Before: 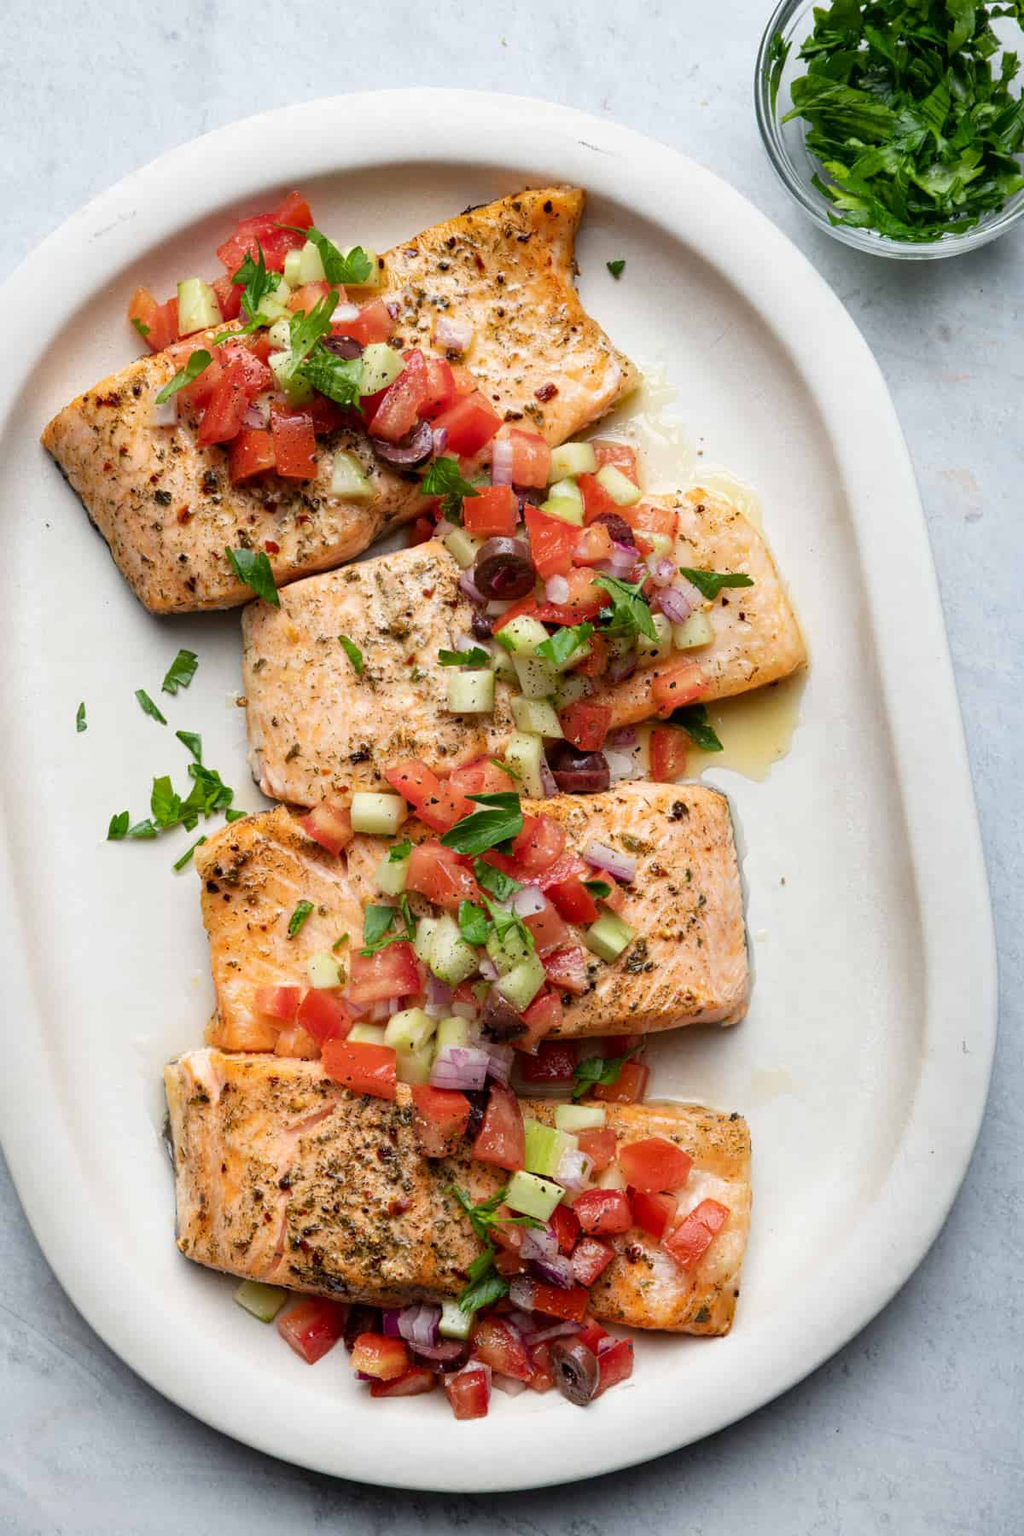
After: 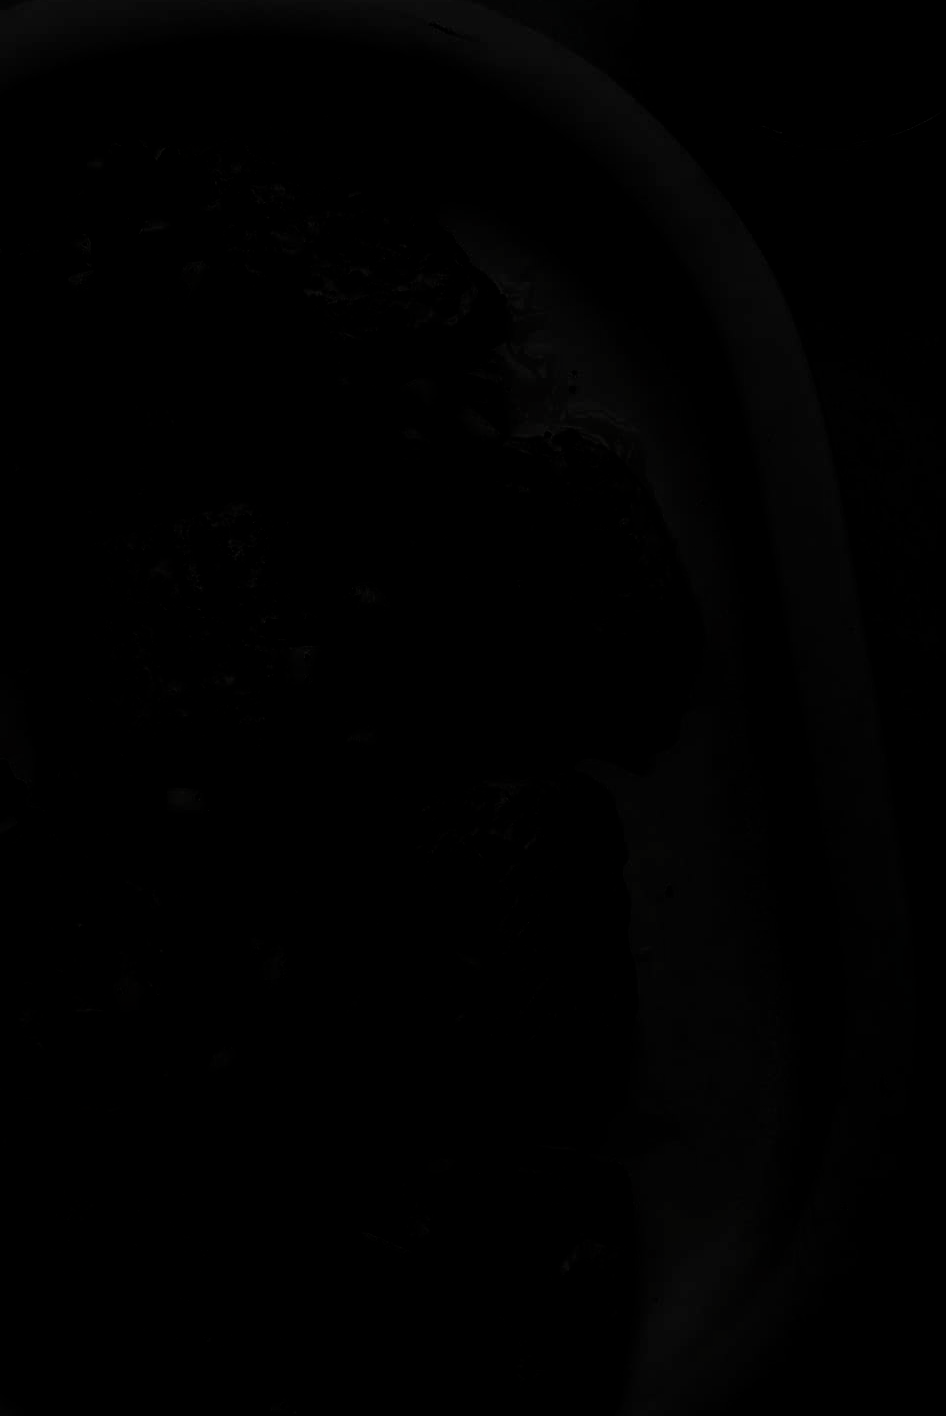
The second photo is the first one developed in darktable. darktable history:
crop and rotate: left 20.74%, top 7.912%, right 0.375%, bottom 13.378%
filmic rgb: black relative exposure -7.65 EV, white relative exposure 4.56 EV, hardness 3.61
levels: levels [0.721, 0.937, 0.997]
